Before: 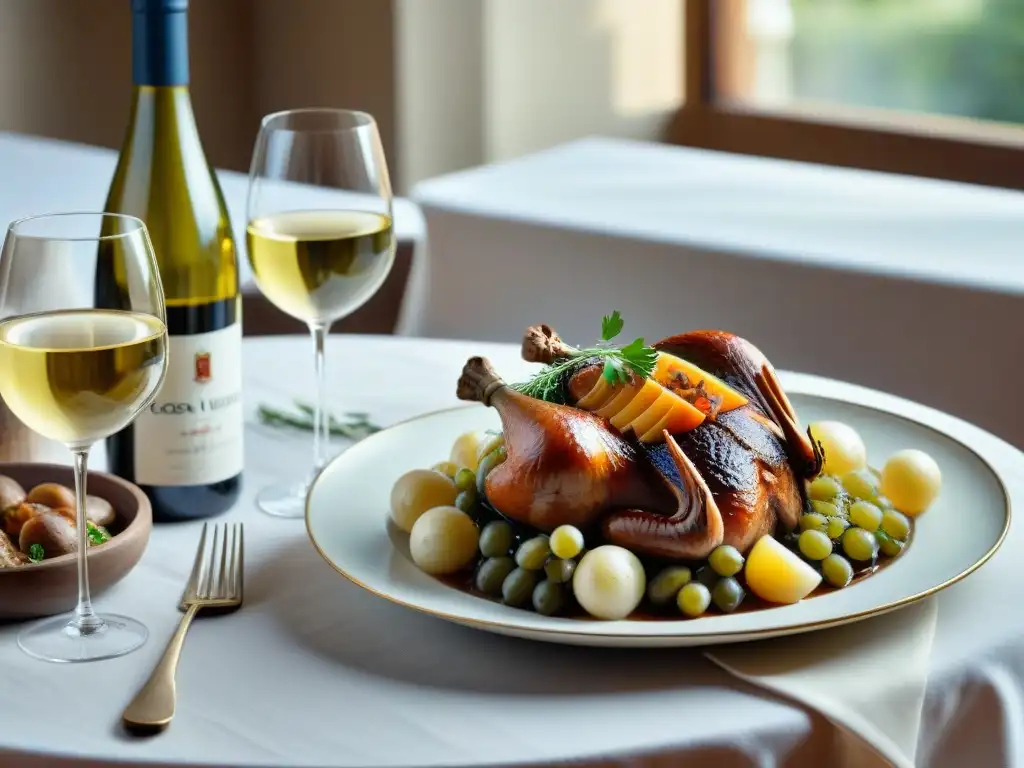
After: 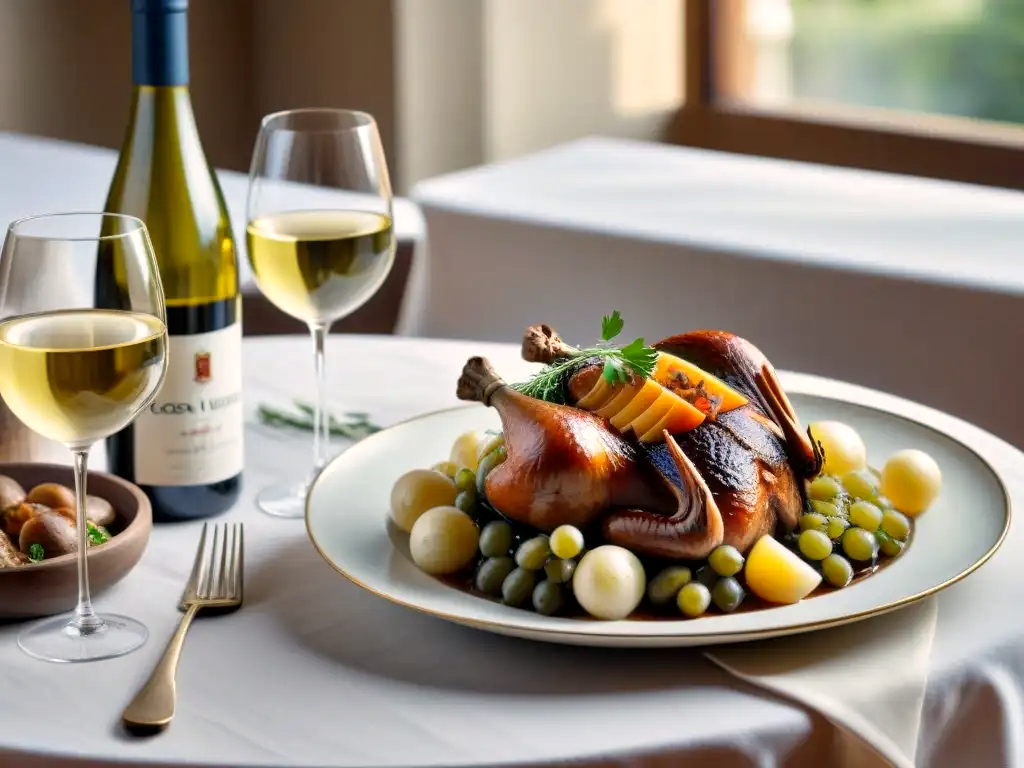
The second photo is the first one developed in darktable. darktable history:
local contrast: highlights 104%, shadows 99%, detail 119%, midtone range 0.2
color correction: highlights a* 5.74, highlights b* 4.74
